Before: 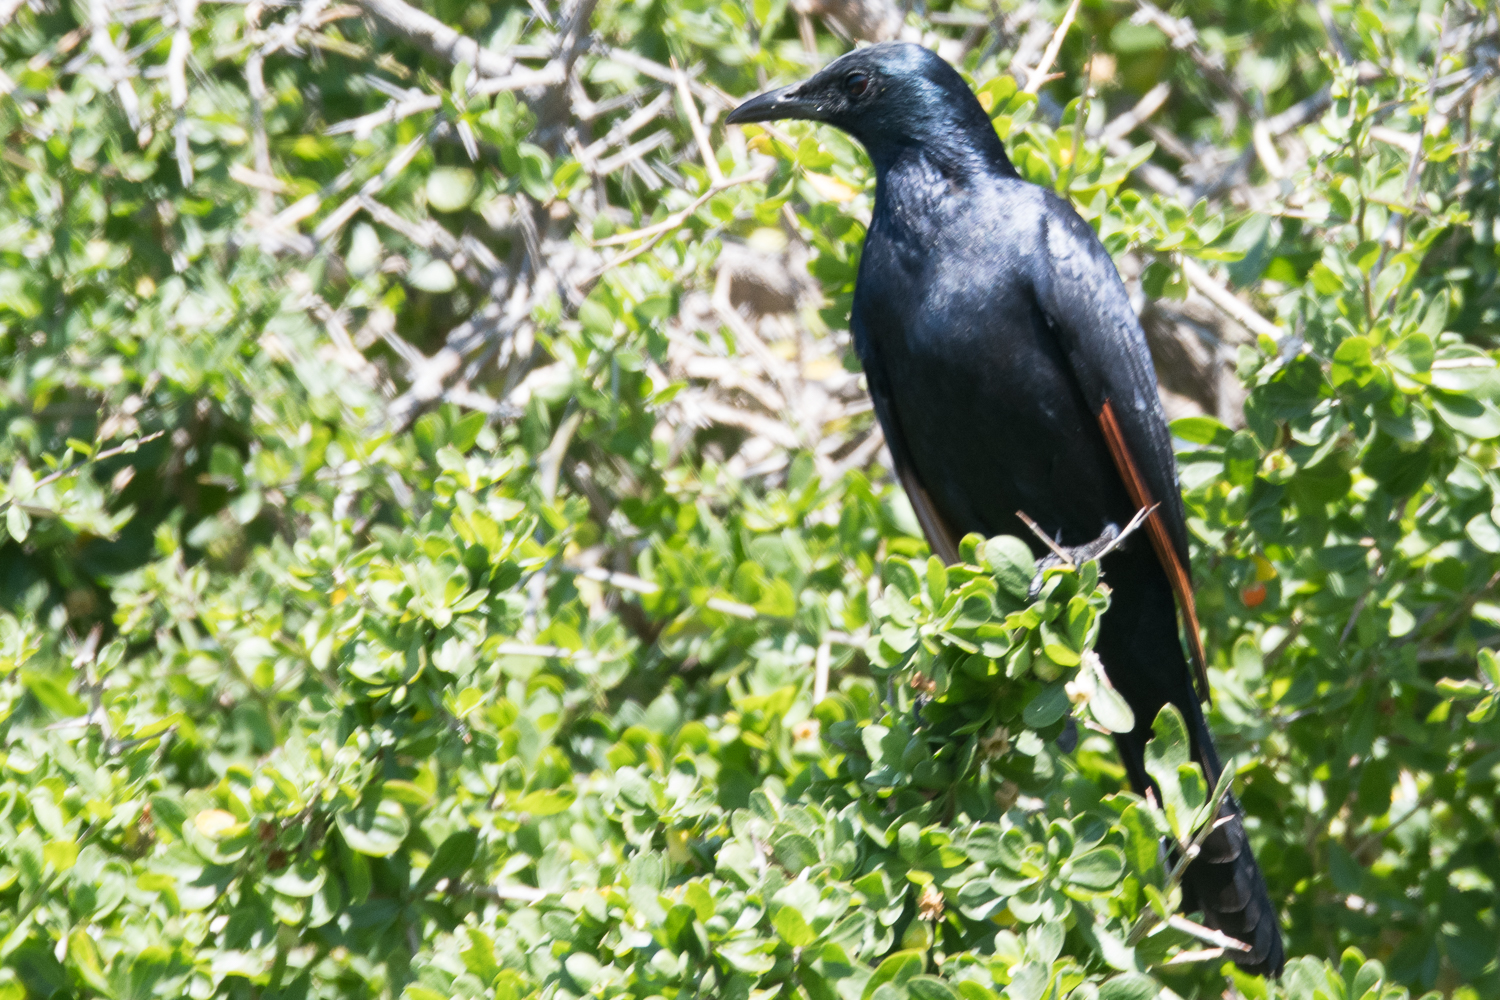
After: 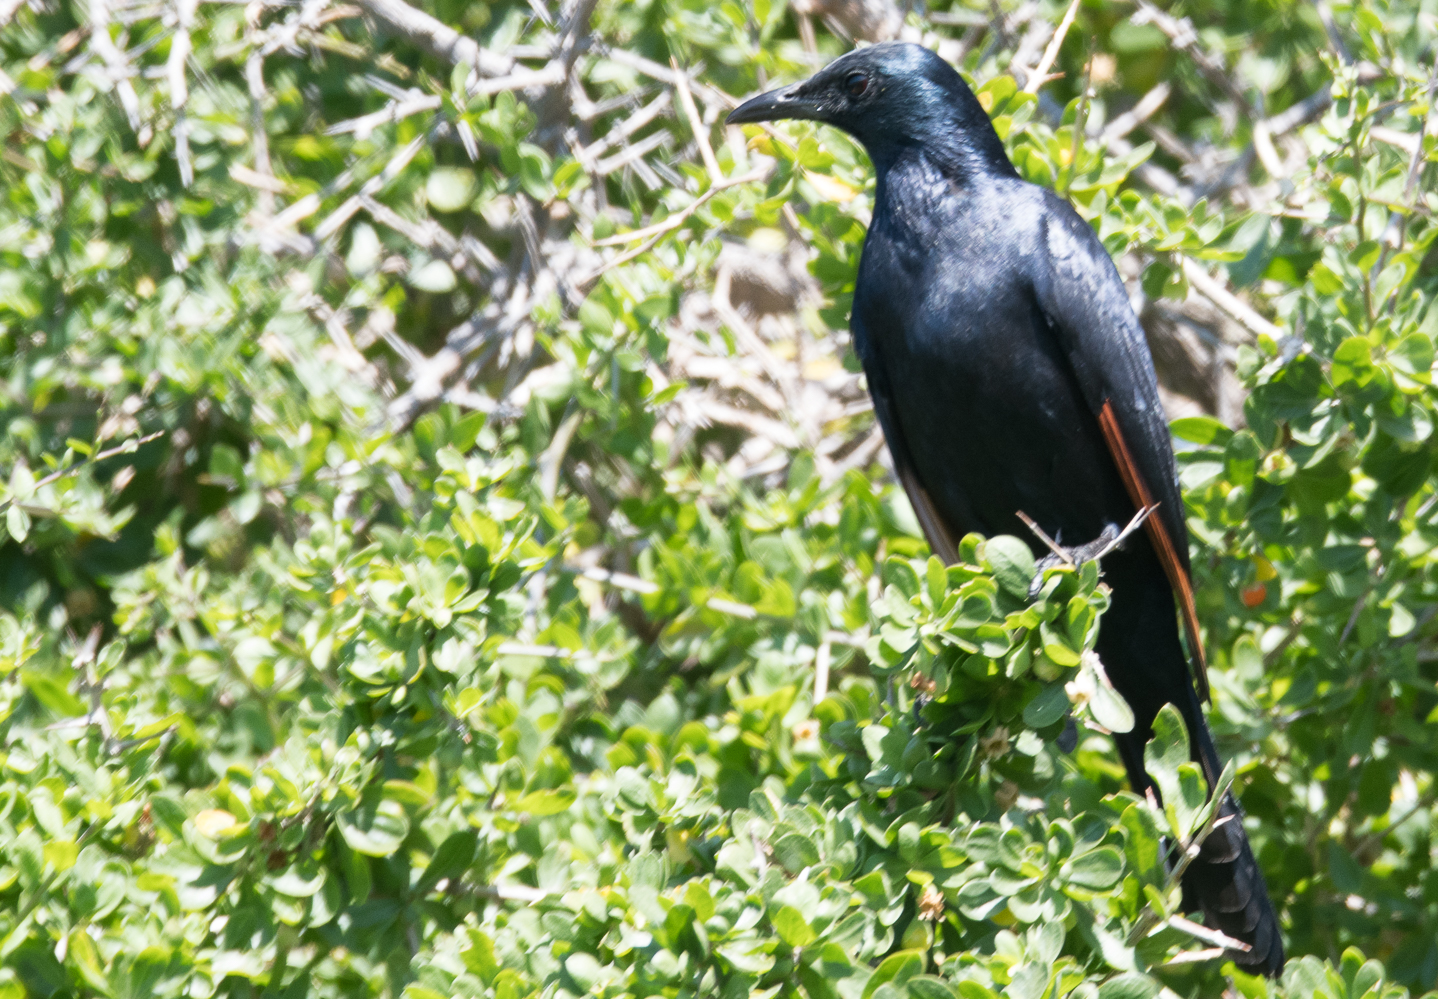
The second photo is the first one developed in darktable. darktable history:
crop: right 4.126%, bottom 0.031%
tone equalizer: -8 EV -1.84 EV, -7 EV -1.16 EV, -6 EV -1.62 EV, smoothing diameter 25%, edges refinement/feathering 10, preserve details guided filter
